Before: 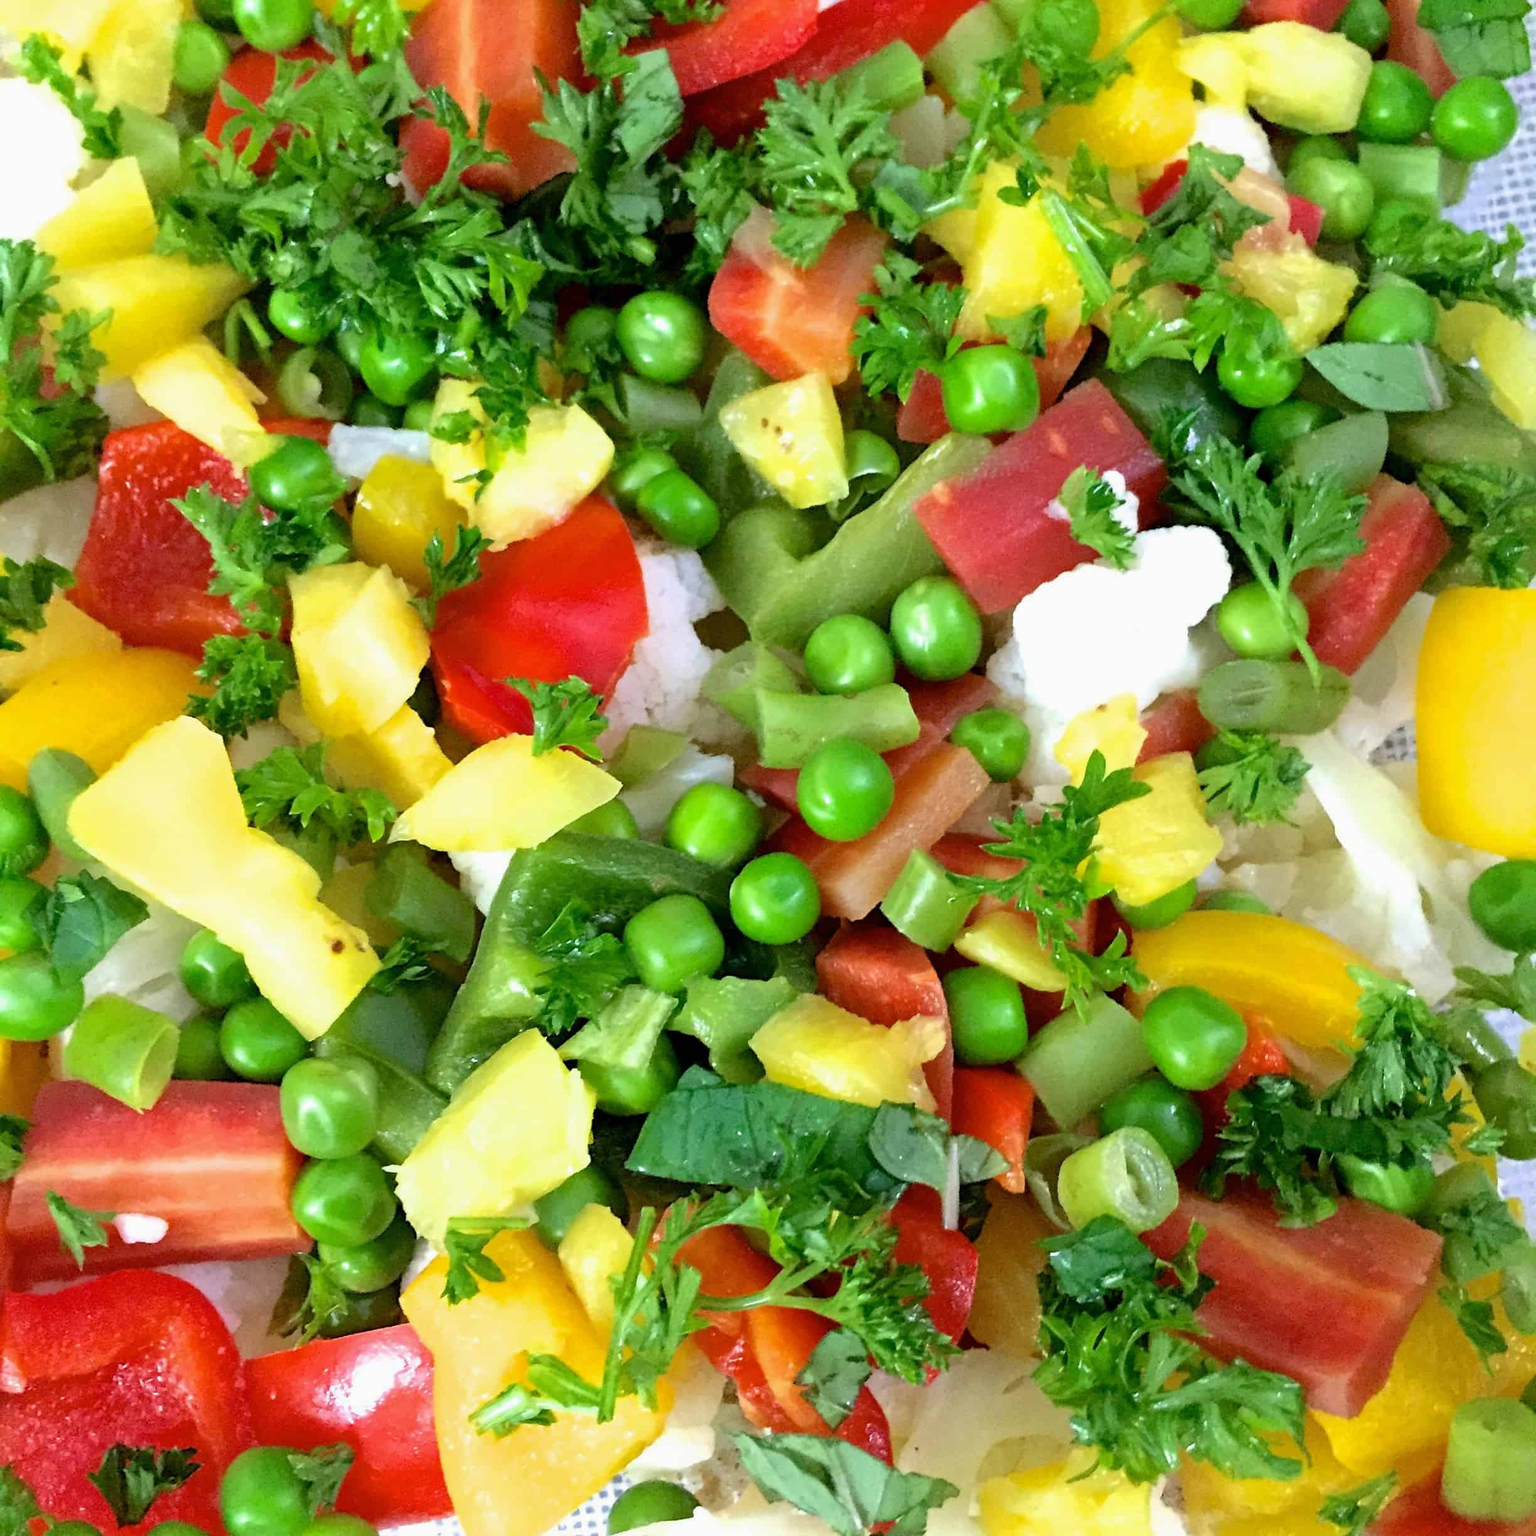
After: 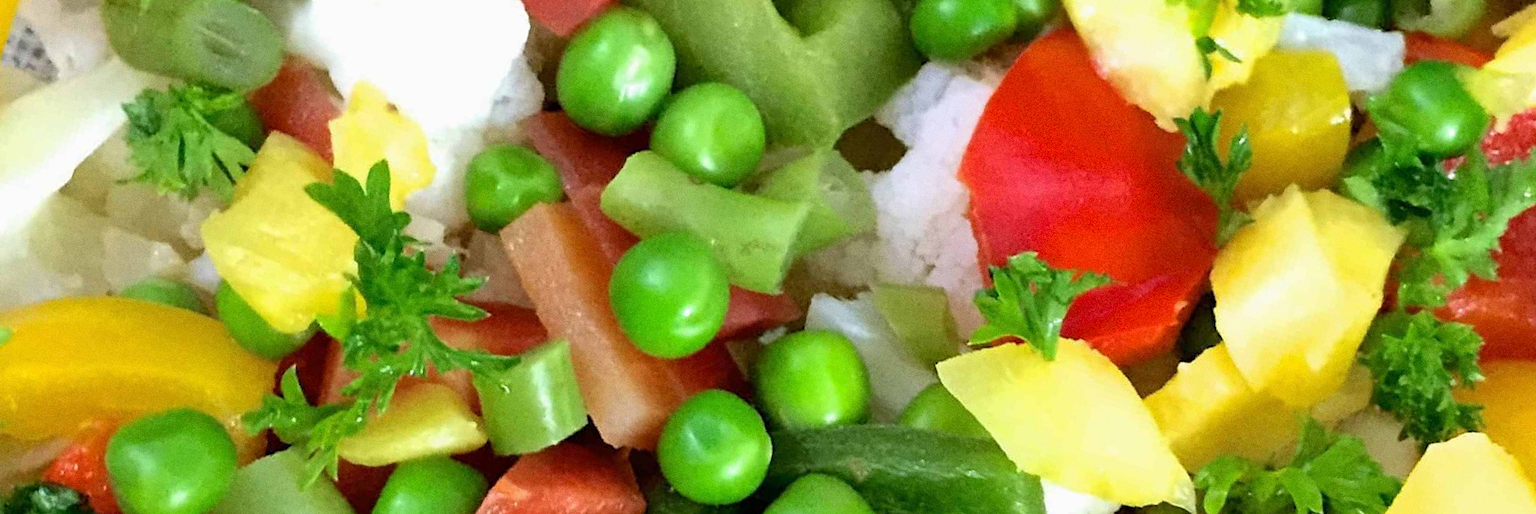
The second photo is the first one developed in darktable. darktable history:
crop and rotate: angle 16.12°, top 30.835%, bottom 35.653%
grain: coarseness 0.47 ISO
